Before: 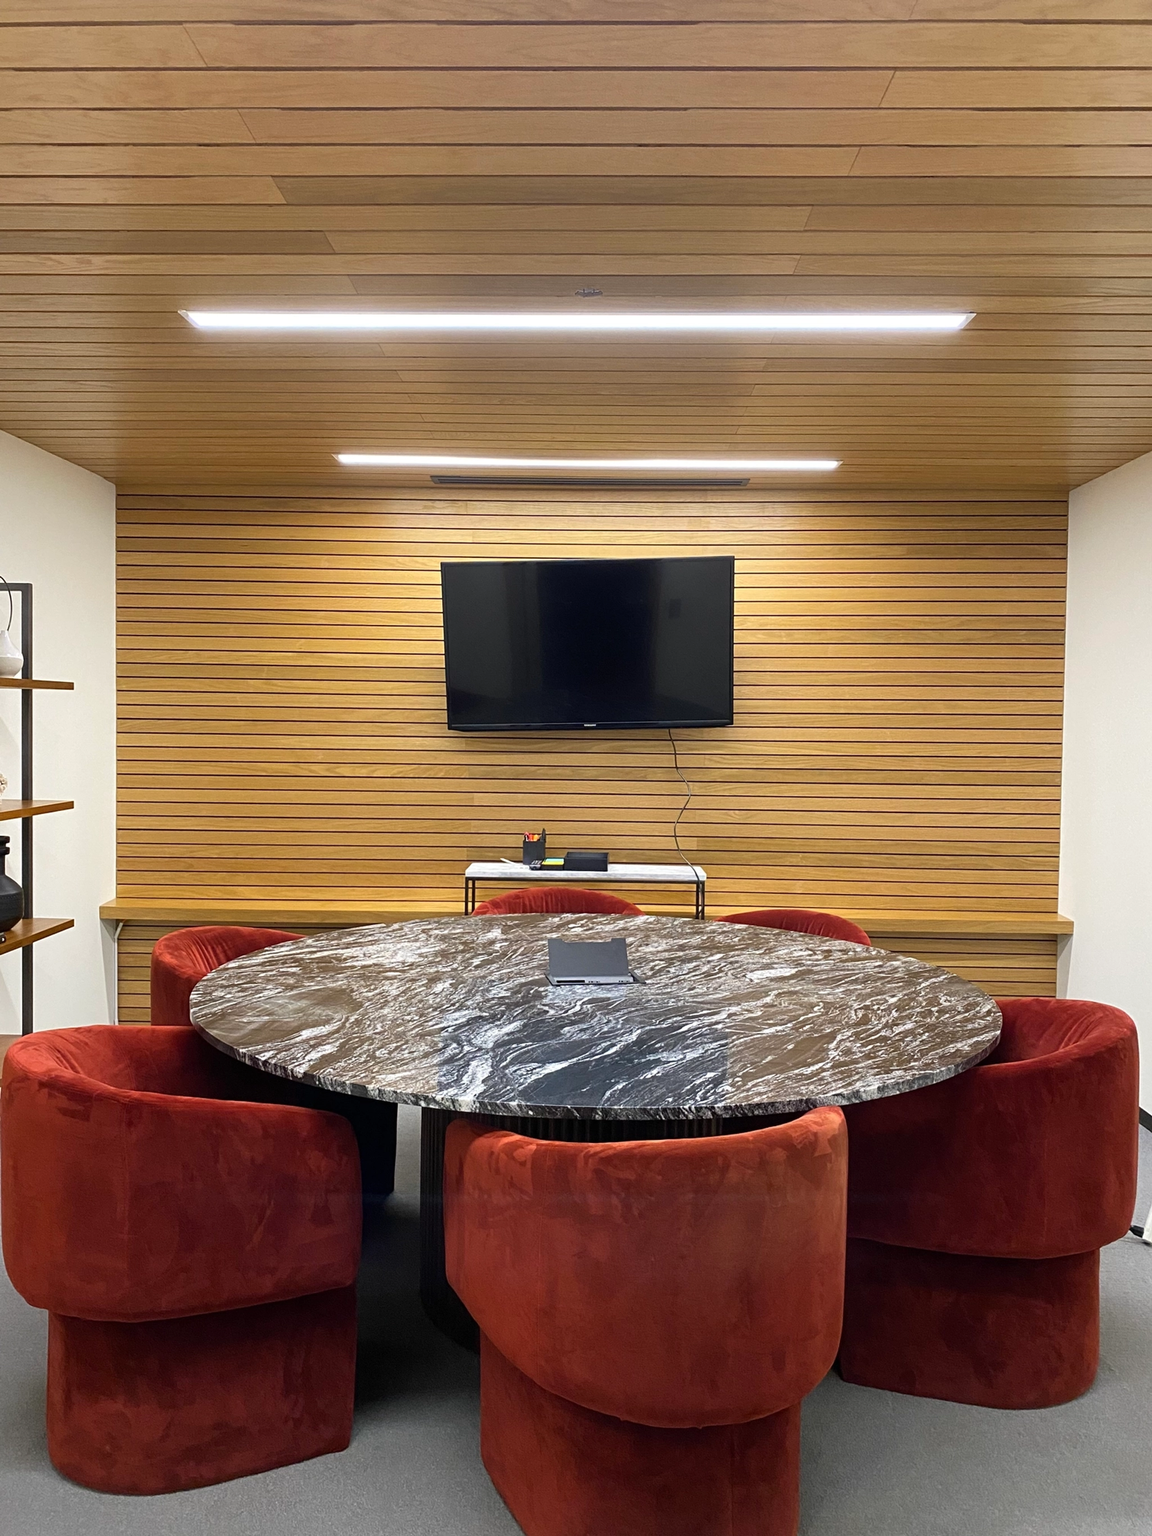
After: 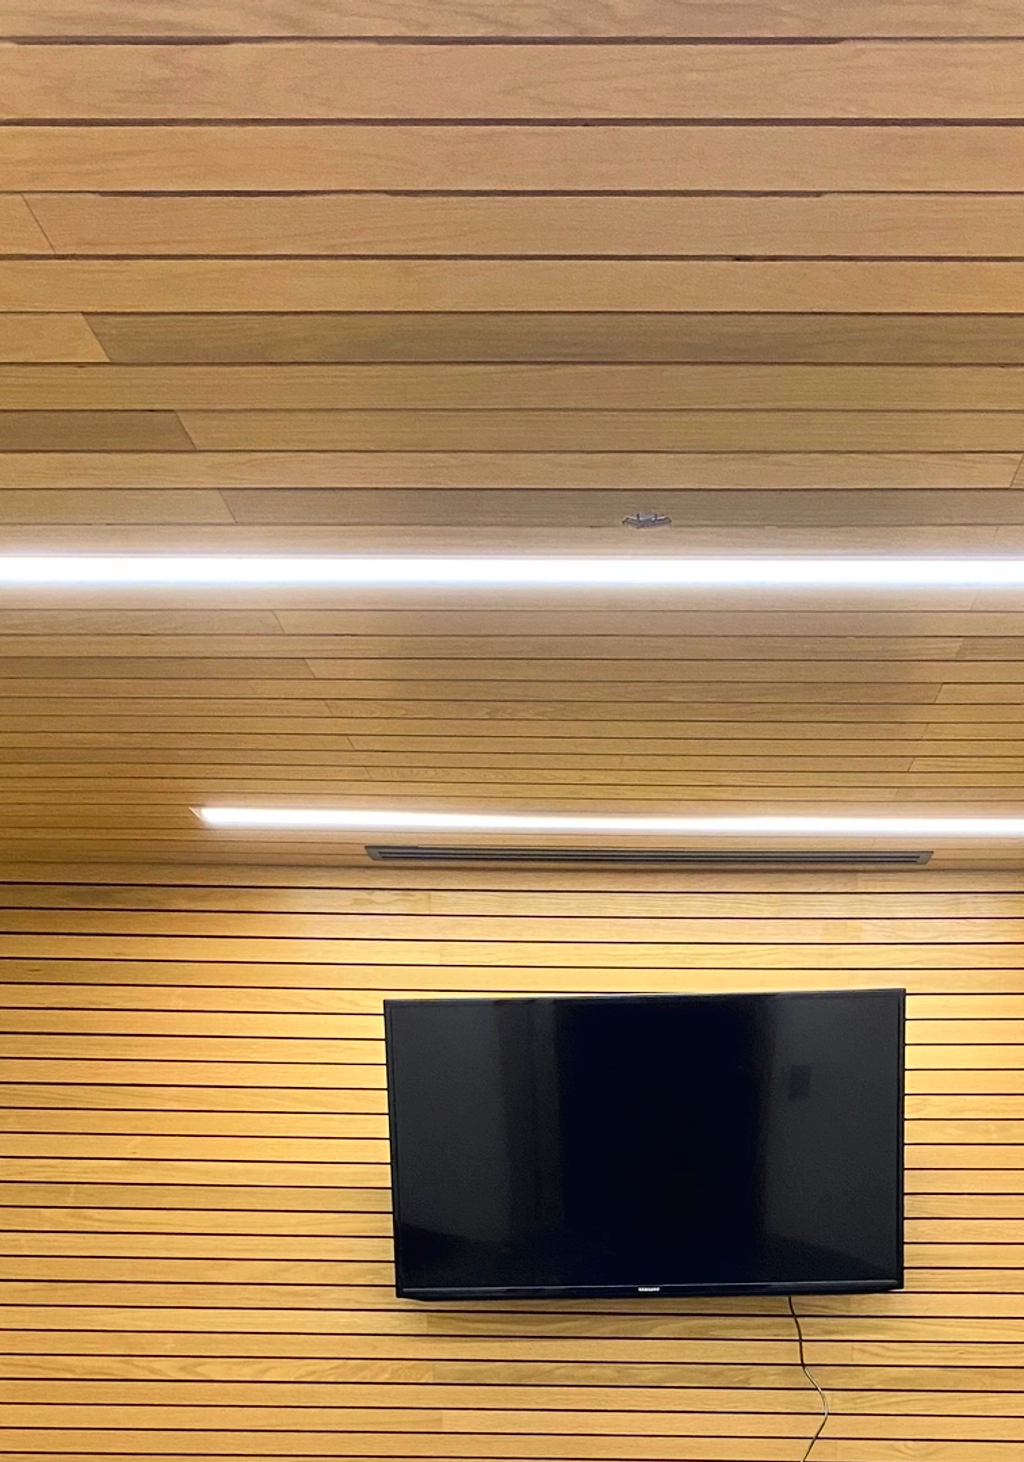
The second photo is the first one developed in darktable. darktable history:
crop: left 19.556%, right 30.401%, bottom 46.458%
tone curve: curves: ch0 [(0, 0.013) (0.054, 0.018) (0.205, 0.191) (0.289, 0.292) (0.39, 0.424) (0.493, 0.551) (0.666, 0.743) (0.795, 0.841) (1, 0.998)]; ch1 [(0, 0) (0.385, 0.343) (0.439, 0.415) (0.494, 0.495) (0.501, 0.501) (0.51, 0.509) (0.548, 0.554) (0.586, 0.601) (0.66, 0.687) (0.783, 0.804) (1, 1)]; ch2 [(0, 0) (0.304, 0.31) (0.403, 0.399) (0.441, 0.428) (0.47, 0.469) (0.498, 0.496) (0.524, 0.538) (0.566, 0.579) (0.633, 0.665) (0.7, 0.711) (1, 1)], color space Lab, independent channels, preserve colors none
